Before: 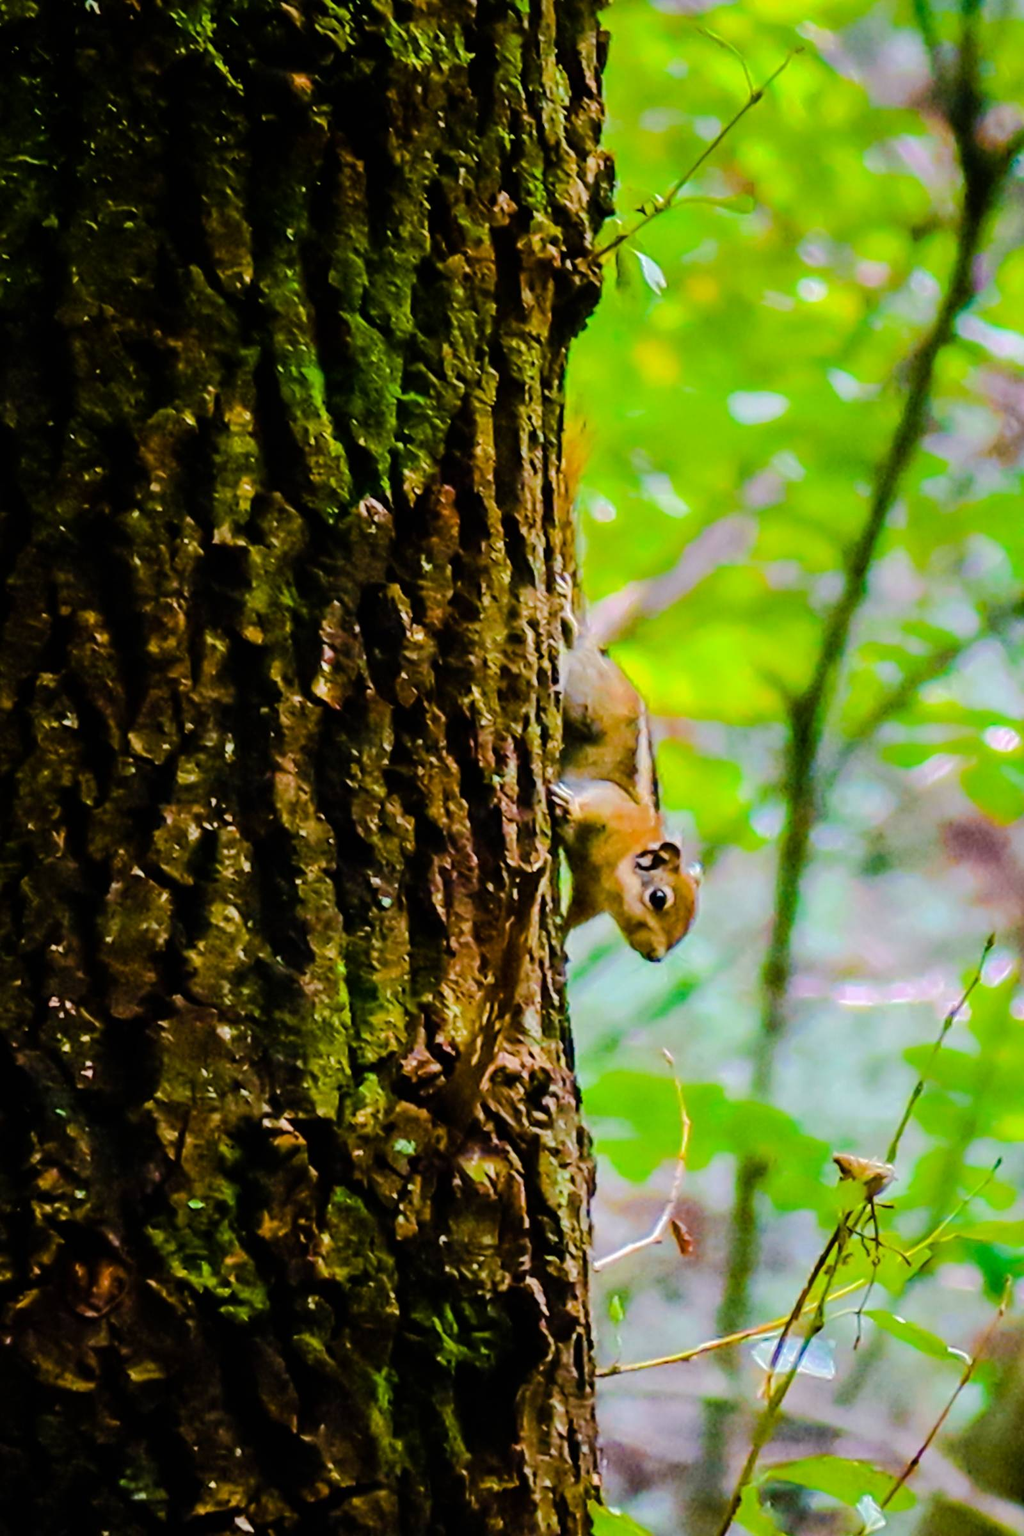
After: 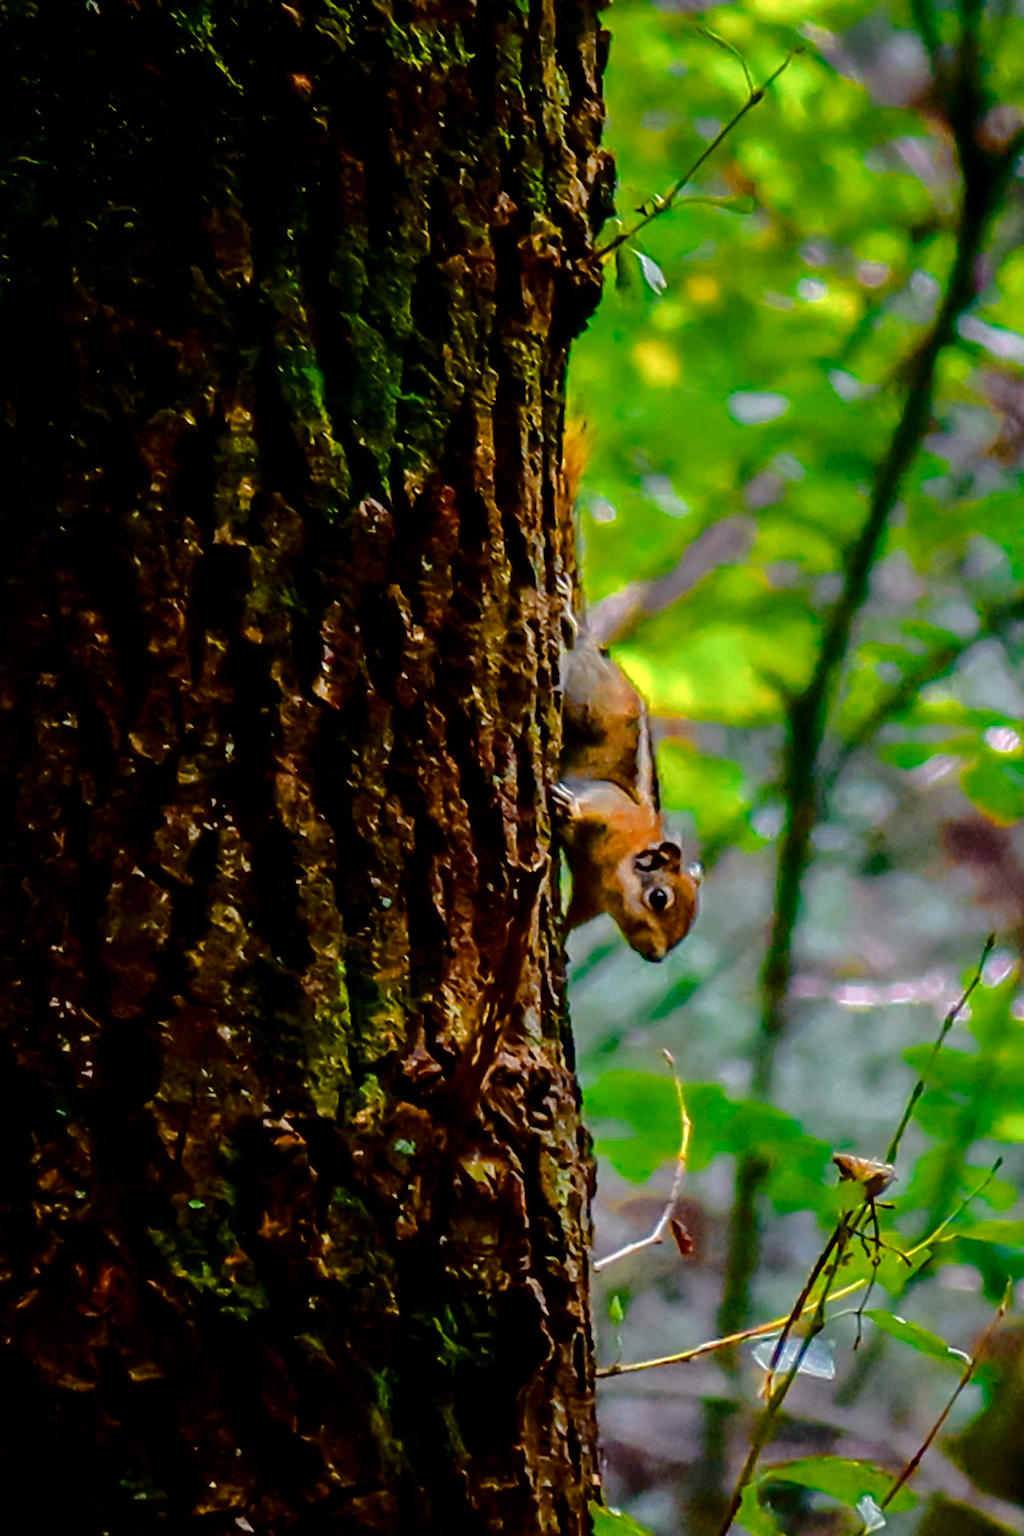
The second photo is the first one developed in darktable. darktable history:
contrast brightness saturation: brightness -0.534
color zones: curves: ch0 [(0.018, 0.548) (0.224, 0.64) (0.425, 0.447) (0.675, 0.575) (0.732, 0.579)]; ch1 [(0.066, 0.487) (0.25, 0.5) (0.404, 0.43) (0.75, 0.421) (0.956, 0.421)]; ch2 [(0.044, 0.561) (0.215, 0.465) (0.399, 0.544) (0.465, 0.548) (0.614, 0.447) (0.724, 0.43) (0.882, 0.623) (0.956, 0.632)]
